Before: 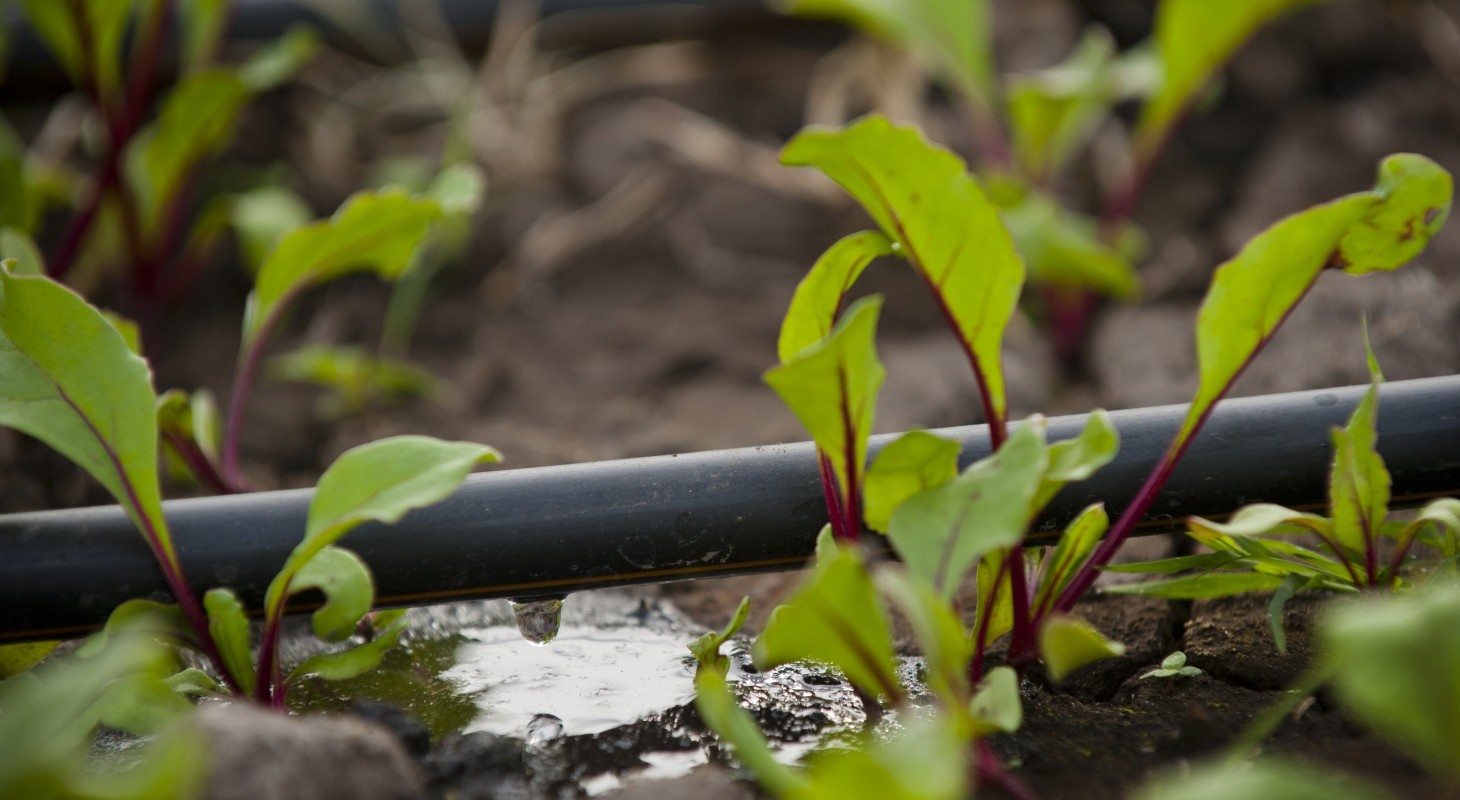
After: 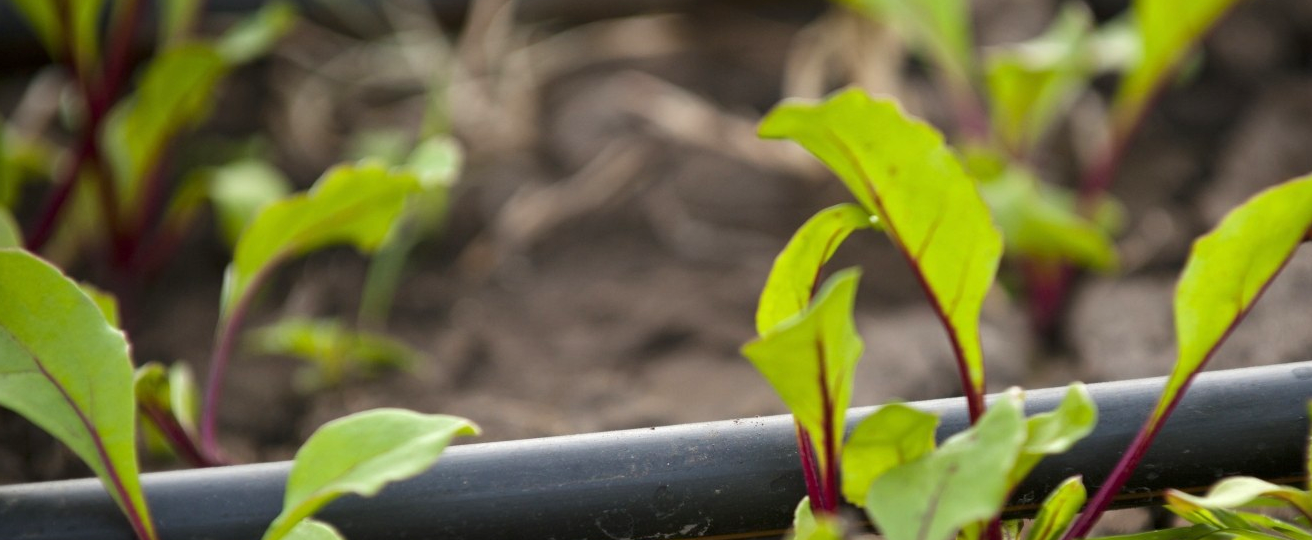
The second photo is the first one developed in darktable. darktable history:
crop: left 1.509%, top 3.452%, right 7.696%, bottom 28.452%
exposure: exposure 0.6 EV, compensate highlight preservation false
